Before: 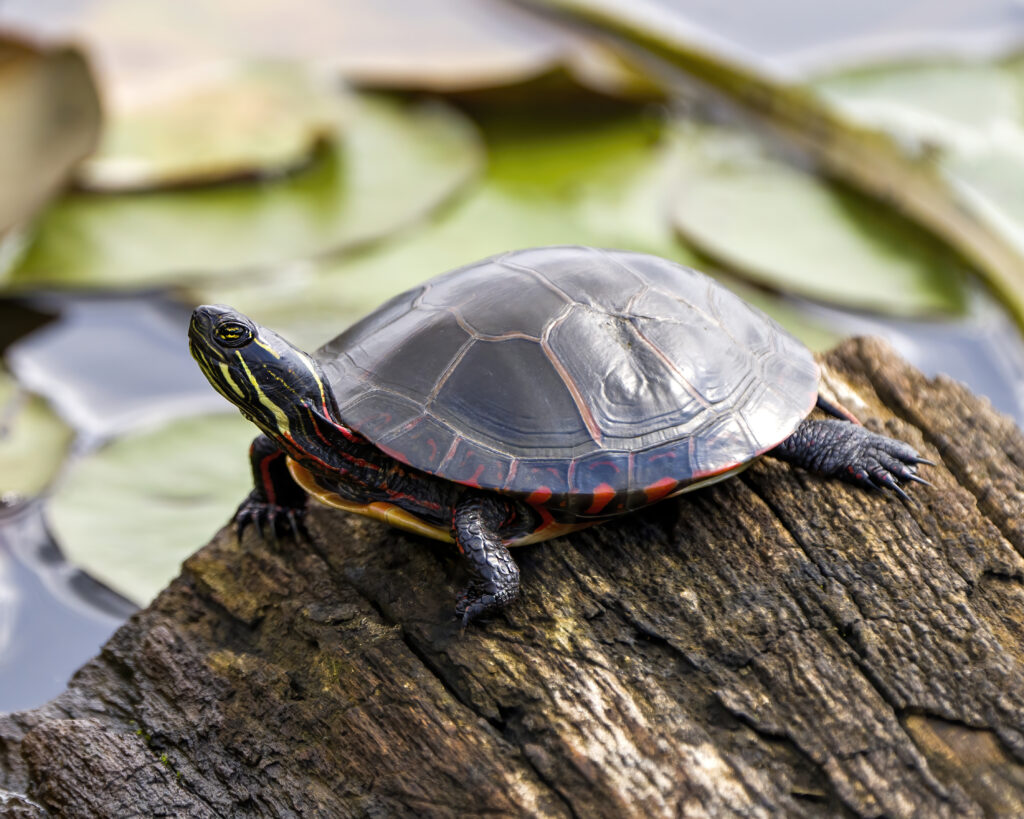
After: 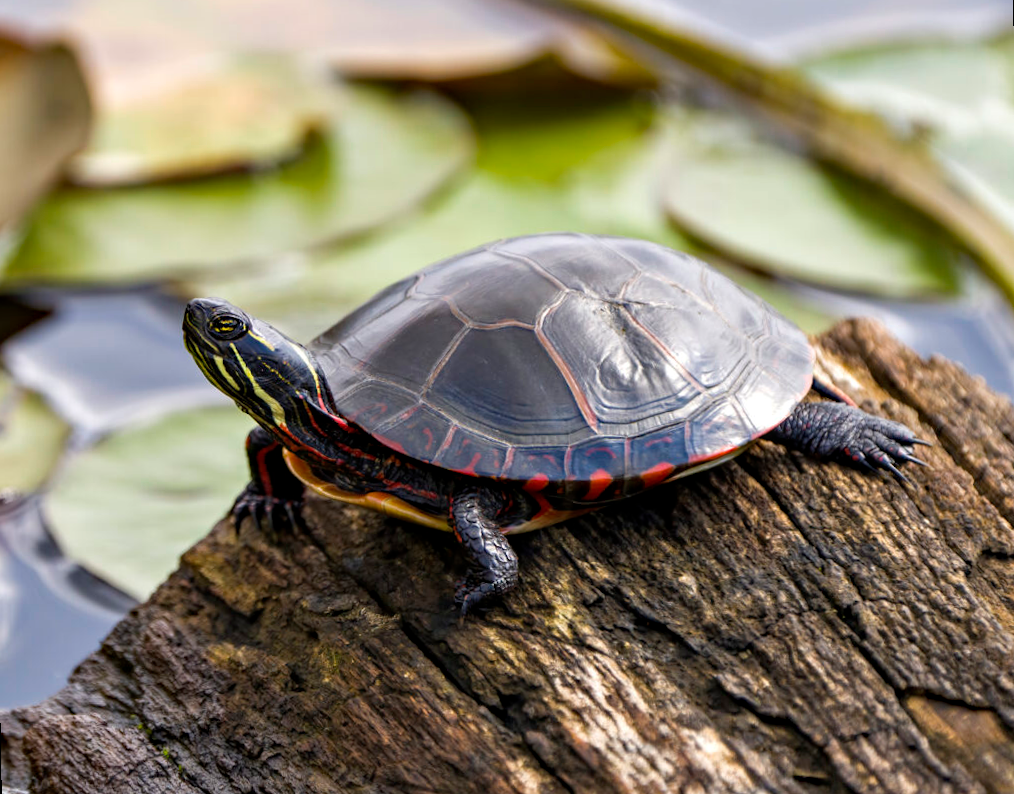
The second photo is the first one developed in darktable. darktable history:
haze removal: on, module defaults
rotate and perspective: rotation -1°, crop left 0.011, crop right 0.989, crop top 0.025, crop bottom 0.975
